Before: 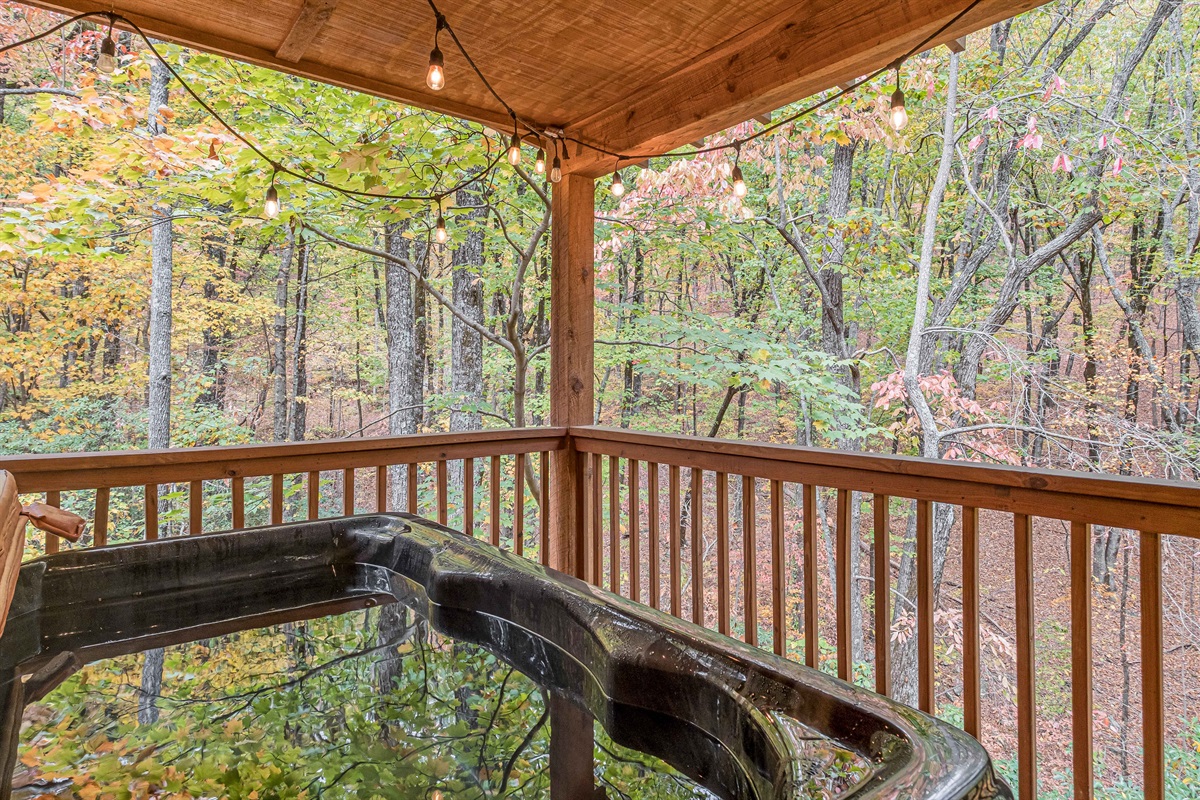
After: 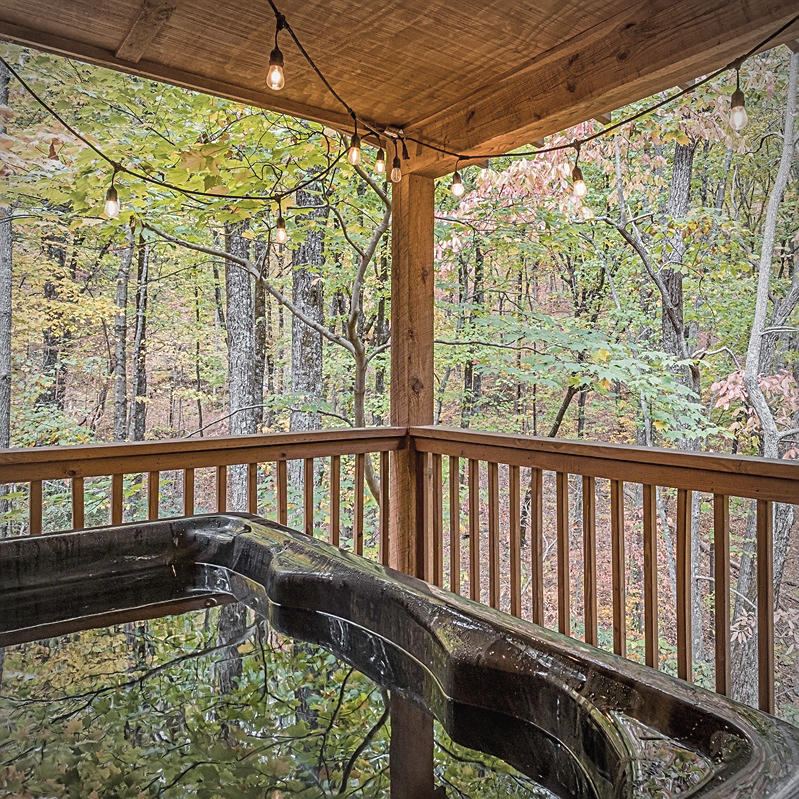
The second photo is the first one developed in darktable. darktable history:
sharpen: on, module defaults
vignetting: automatic ratio true
crop and rotate: left 13.409%, right 19.924%
contrast brightness saturation: contrast -0.05, saturation -0.41
color balance rgb: linear chroma grading › global chroma 15%, perceptual saturation grading › global saturation 30%
